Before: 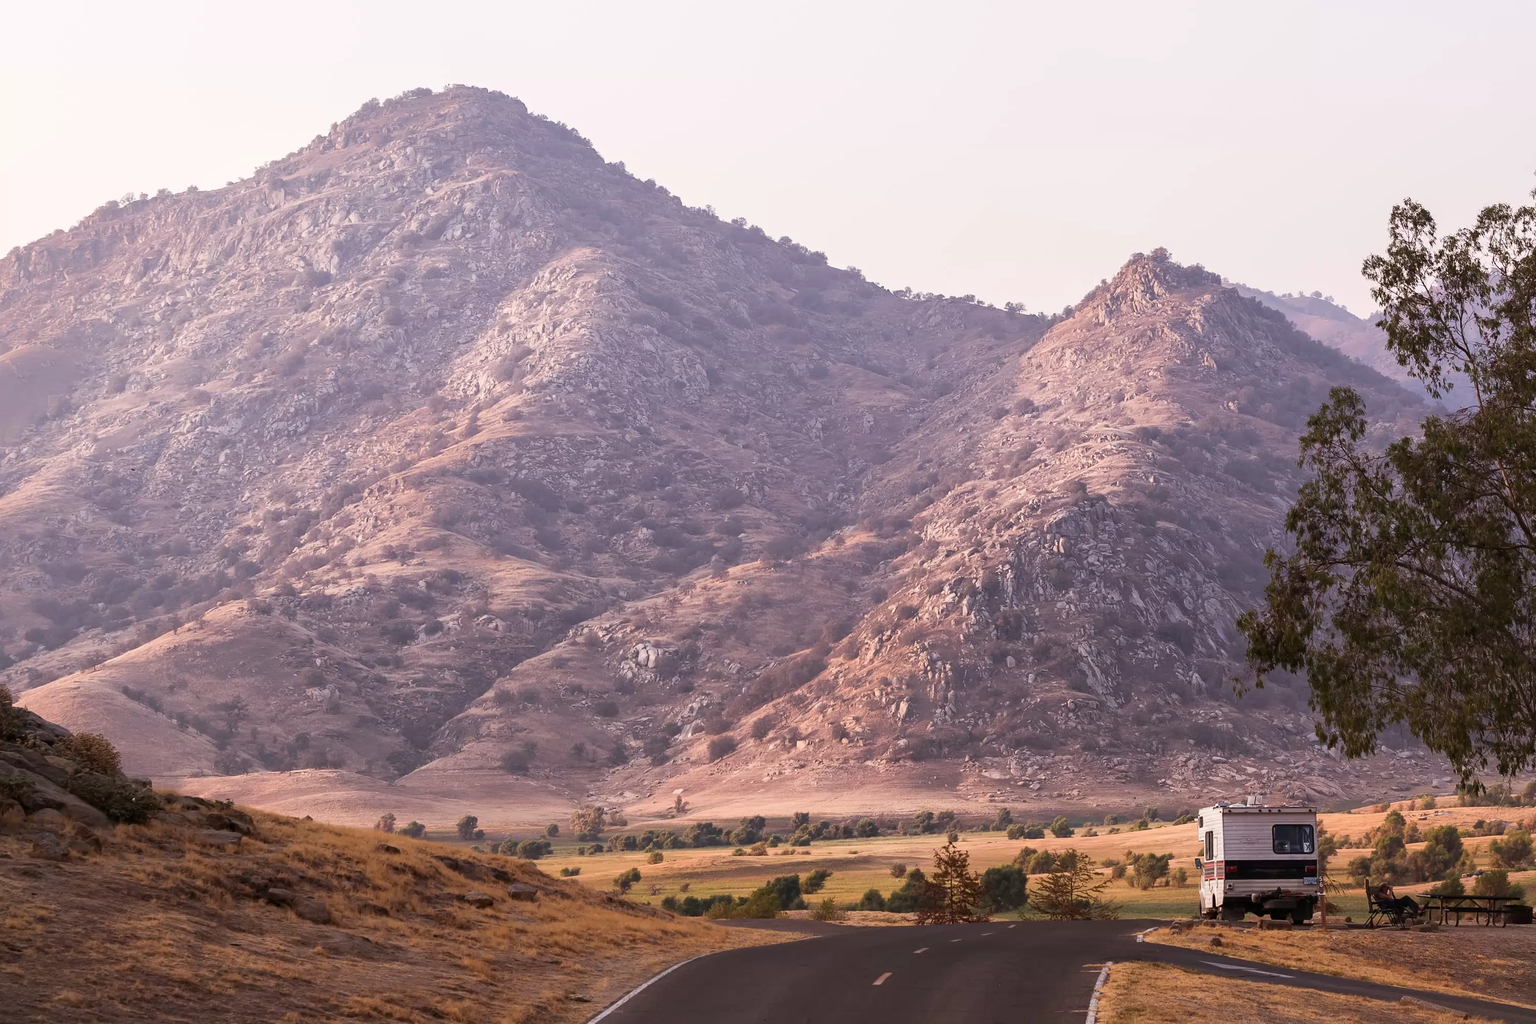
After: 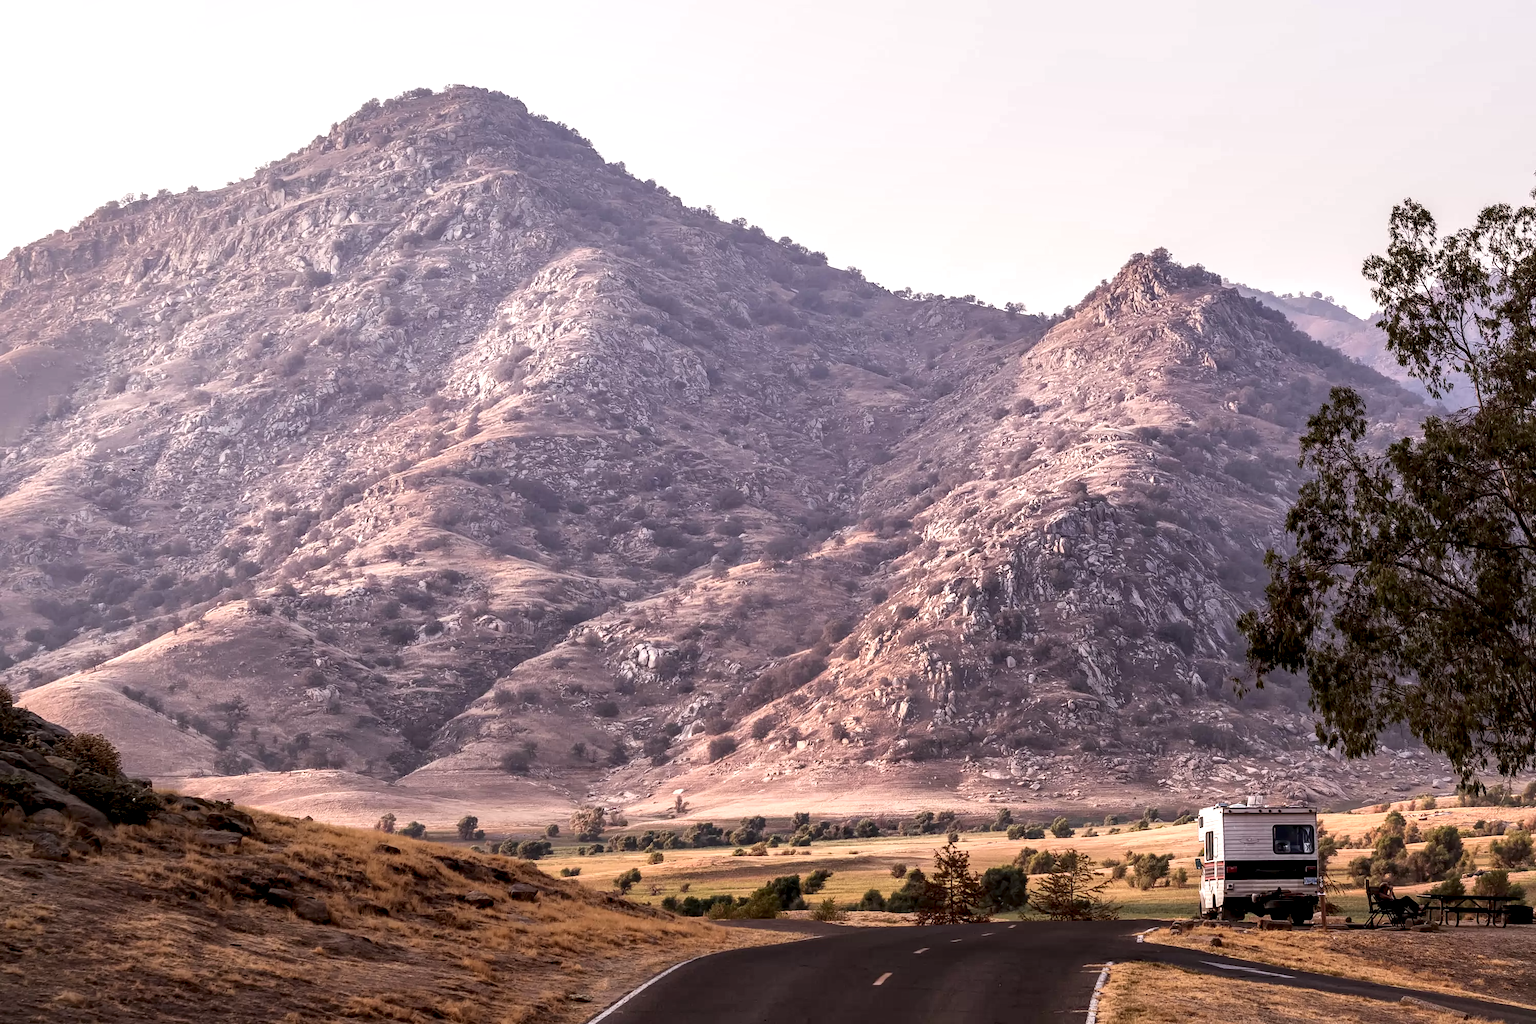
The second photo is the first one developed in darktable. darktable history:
rgb levels: preserve colors max RGB
local contrast: highlights 65%, shadows 54%, detail 169%, midtone range 0.514
